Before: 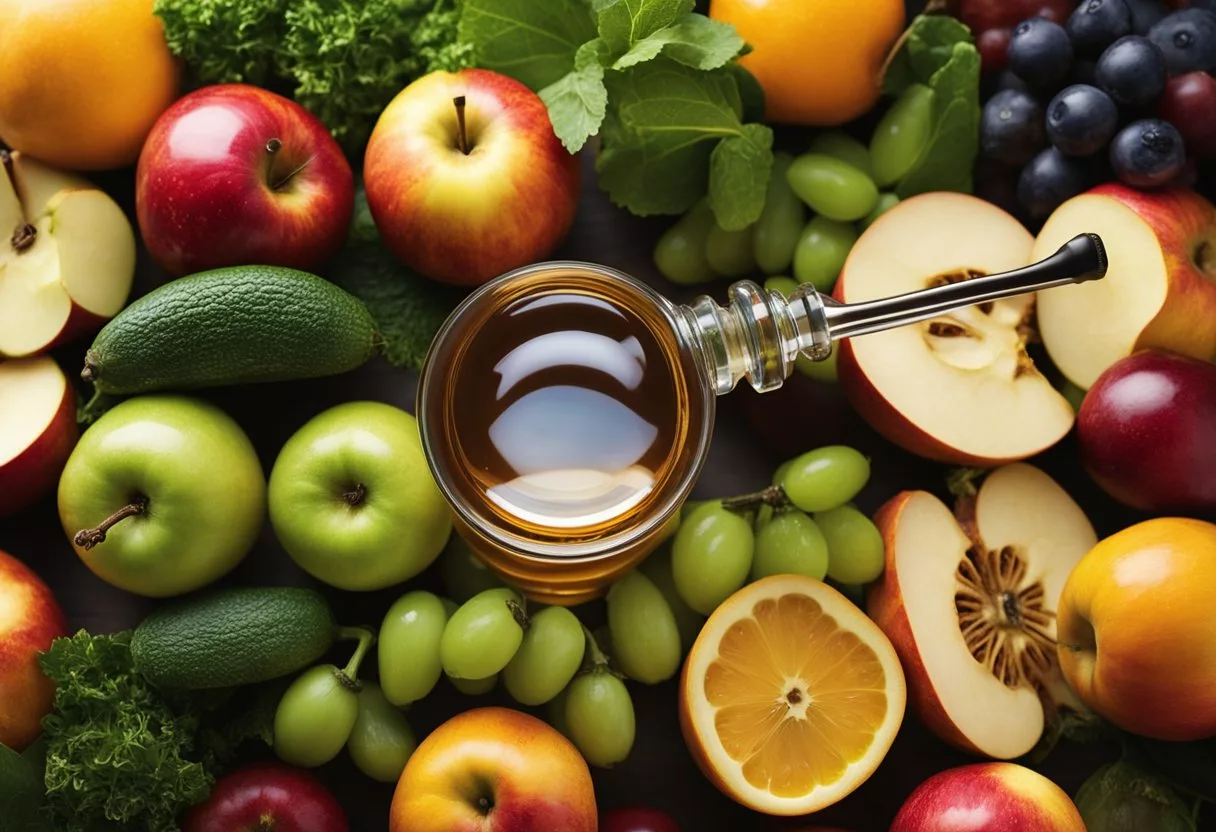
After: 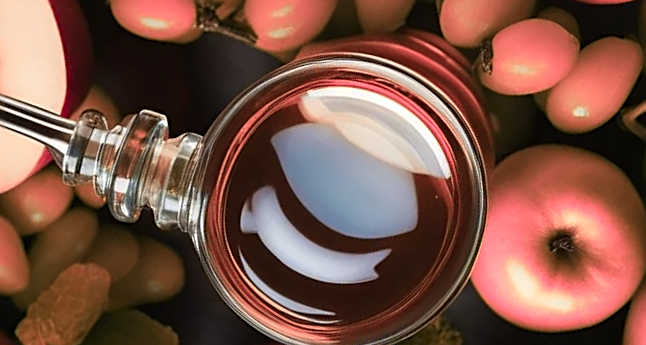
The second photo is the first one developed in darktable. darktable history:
crop and rotate: angle 147.9°, left 9.138%, top 15.565%, right 4.51%, bottom 16.93%
sharpen: on, module defaults
color zones: curves: ch2 [(0, 0.488) (0.143, 0.417) (0.286, 0.212) (0.429, 0.179) (0.571, 0.154) (0.714, 0.415) (0.857, 0.495) (1, 0.488)]
